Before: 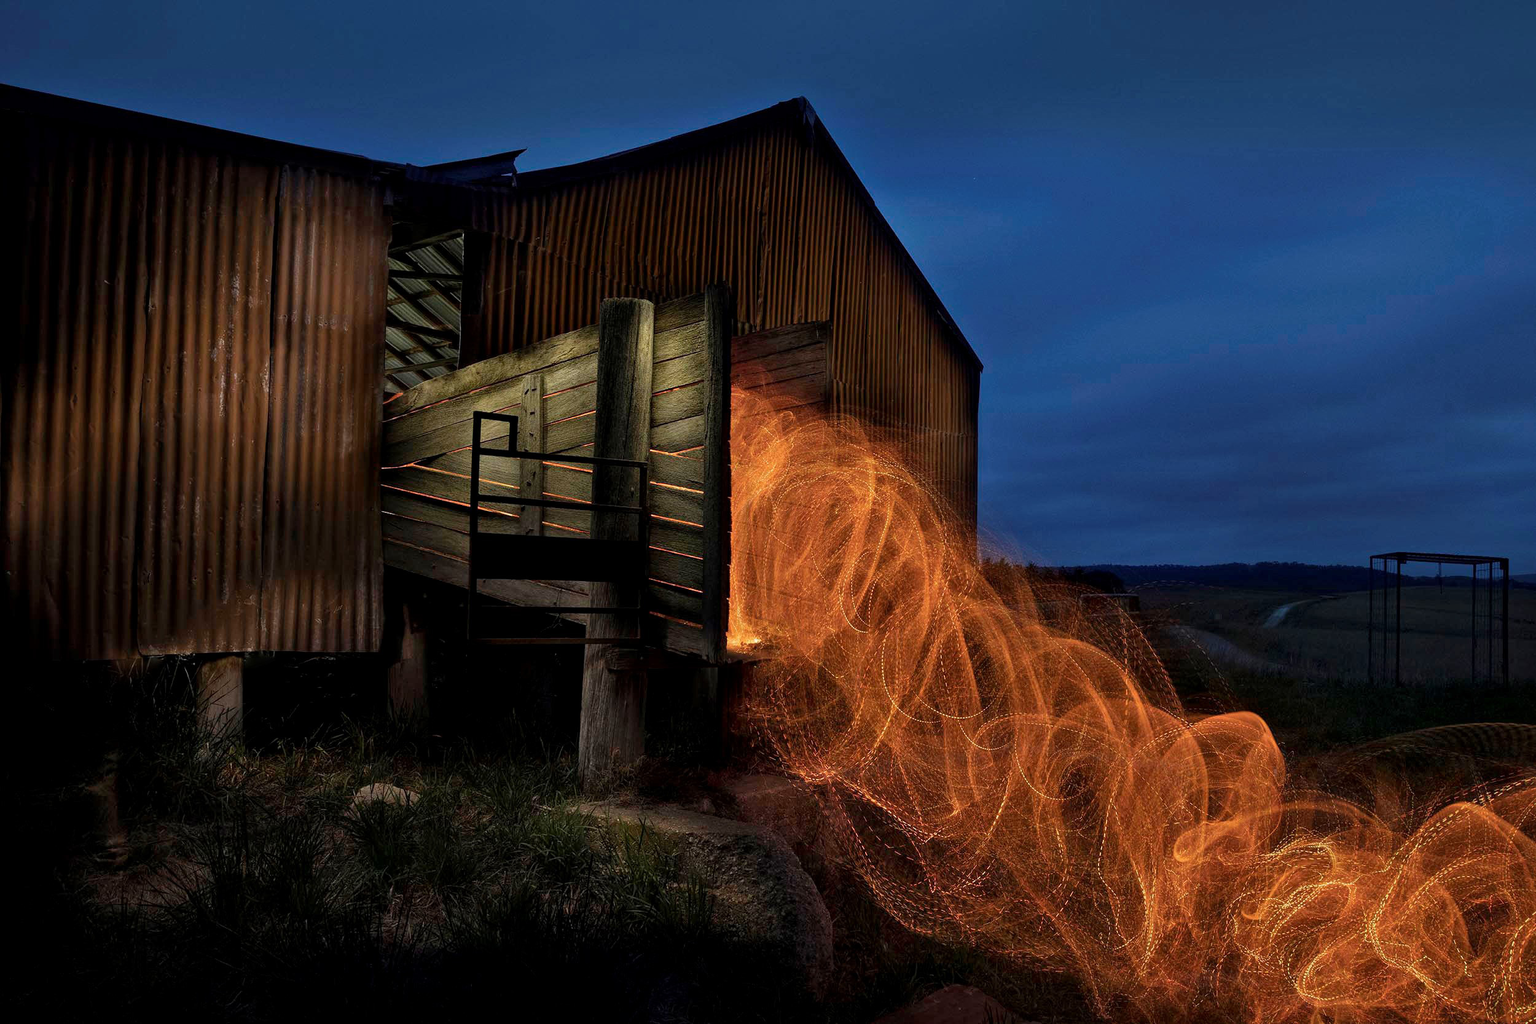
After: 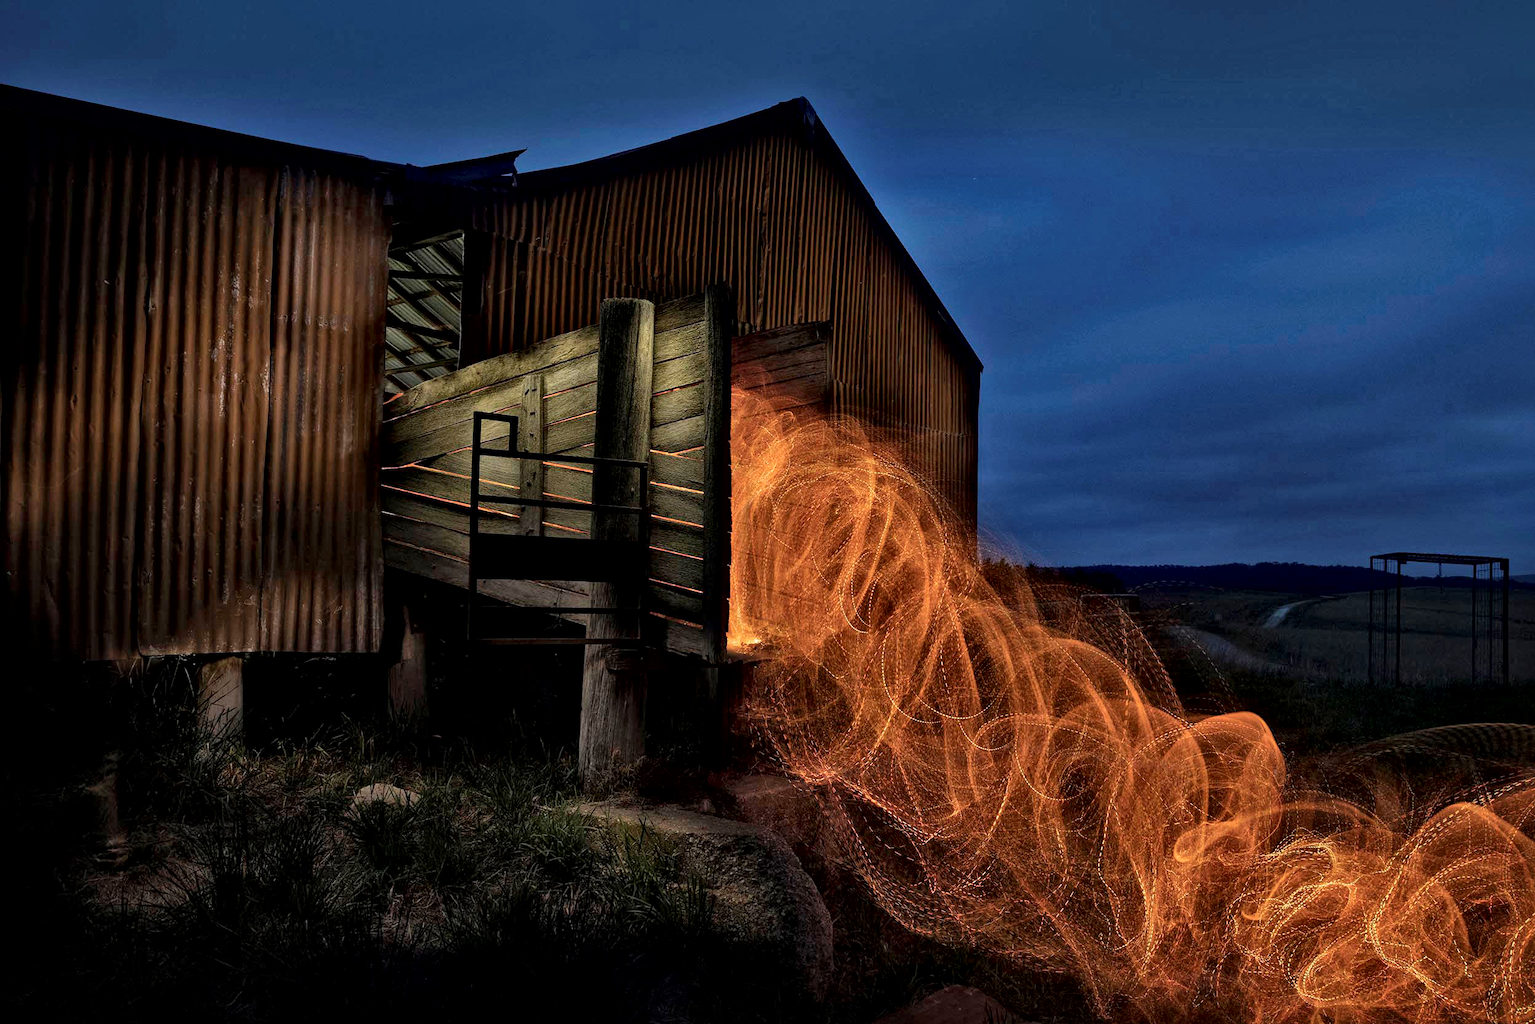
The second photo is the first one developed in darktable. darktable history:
local contrast: mode bilateral grid, contrast 51, coarseness 49, detail 150%, midtone range 0.2
